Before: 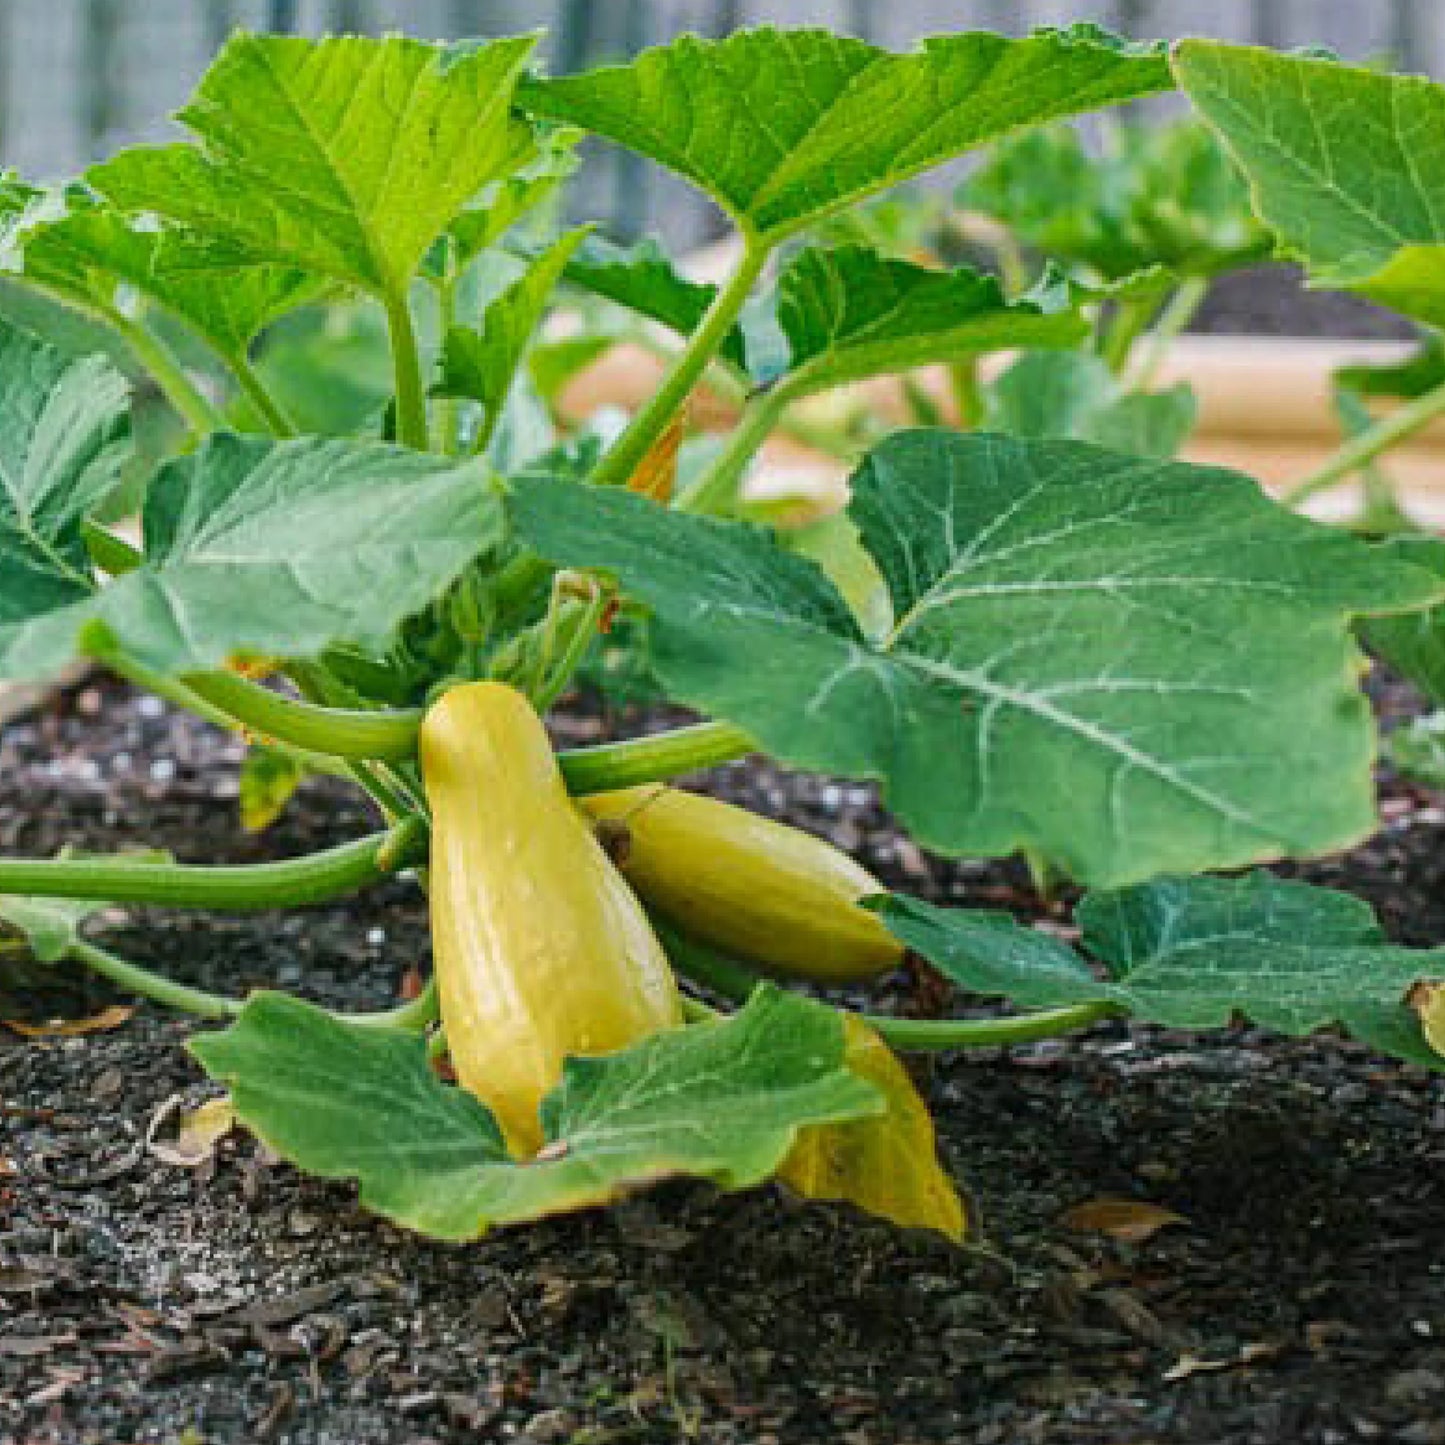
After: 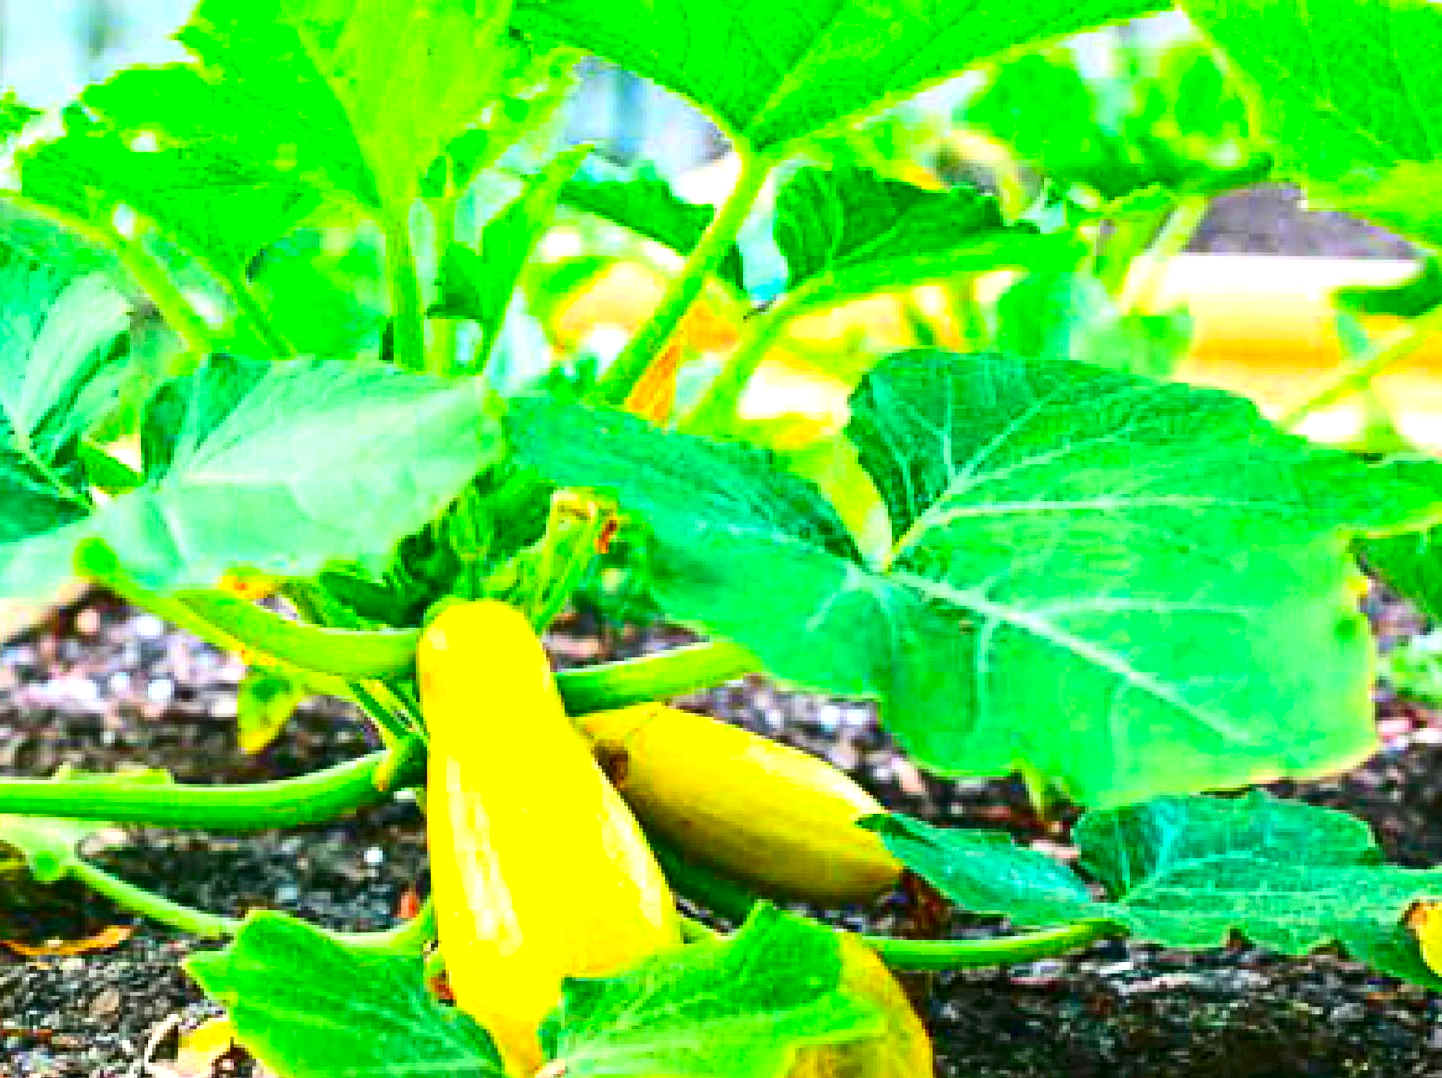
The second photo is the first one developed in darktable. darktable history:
crop: left 0.206%, top 5.549%, bottom 19.826%
contrast brightness saturation: contrast 0.255, brightness 0.012, saturation 0.865
exposure: exposure 1.259 EV, compensate highlight preservation false
